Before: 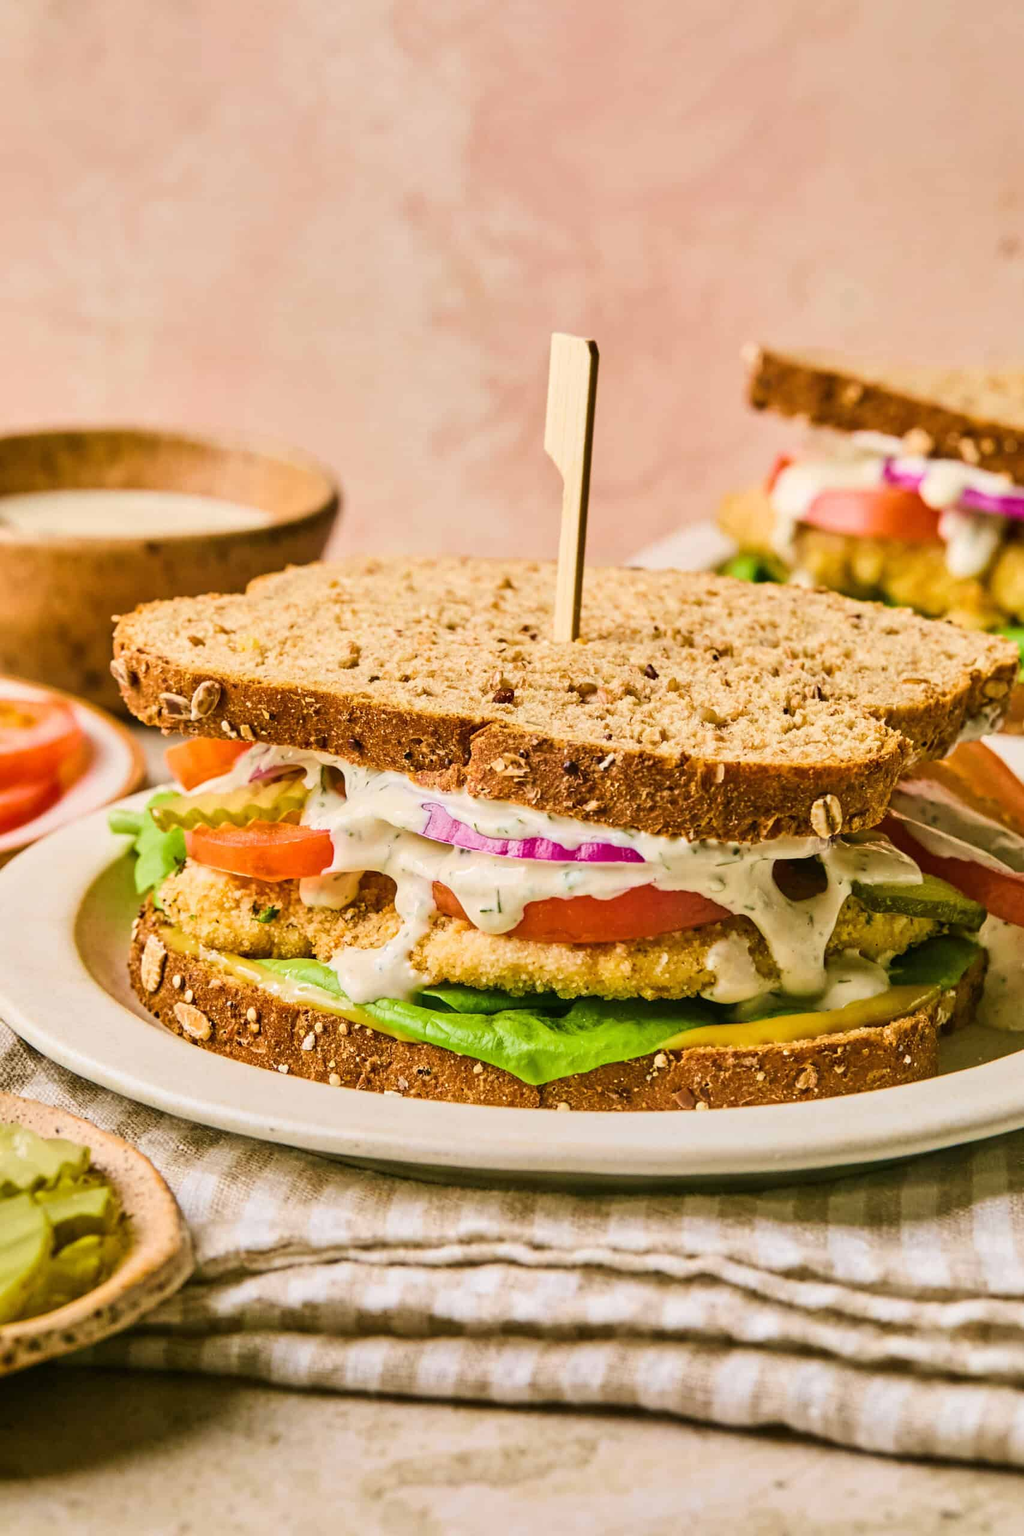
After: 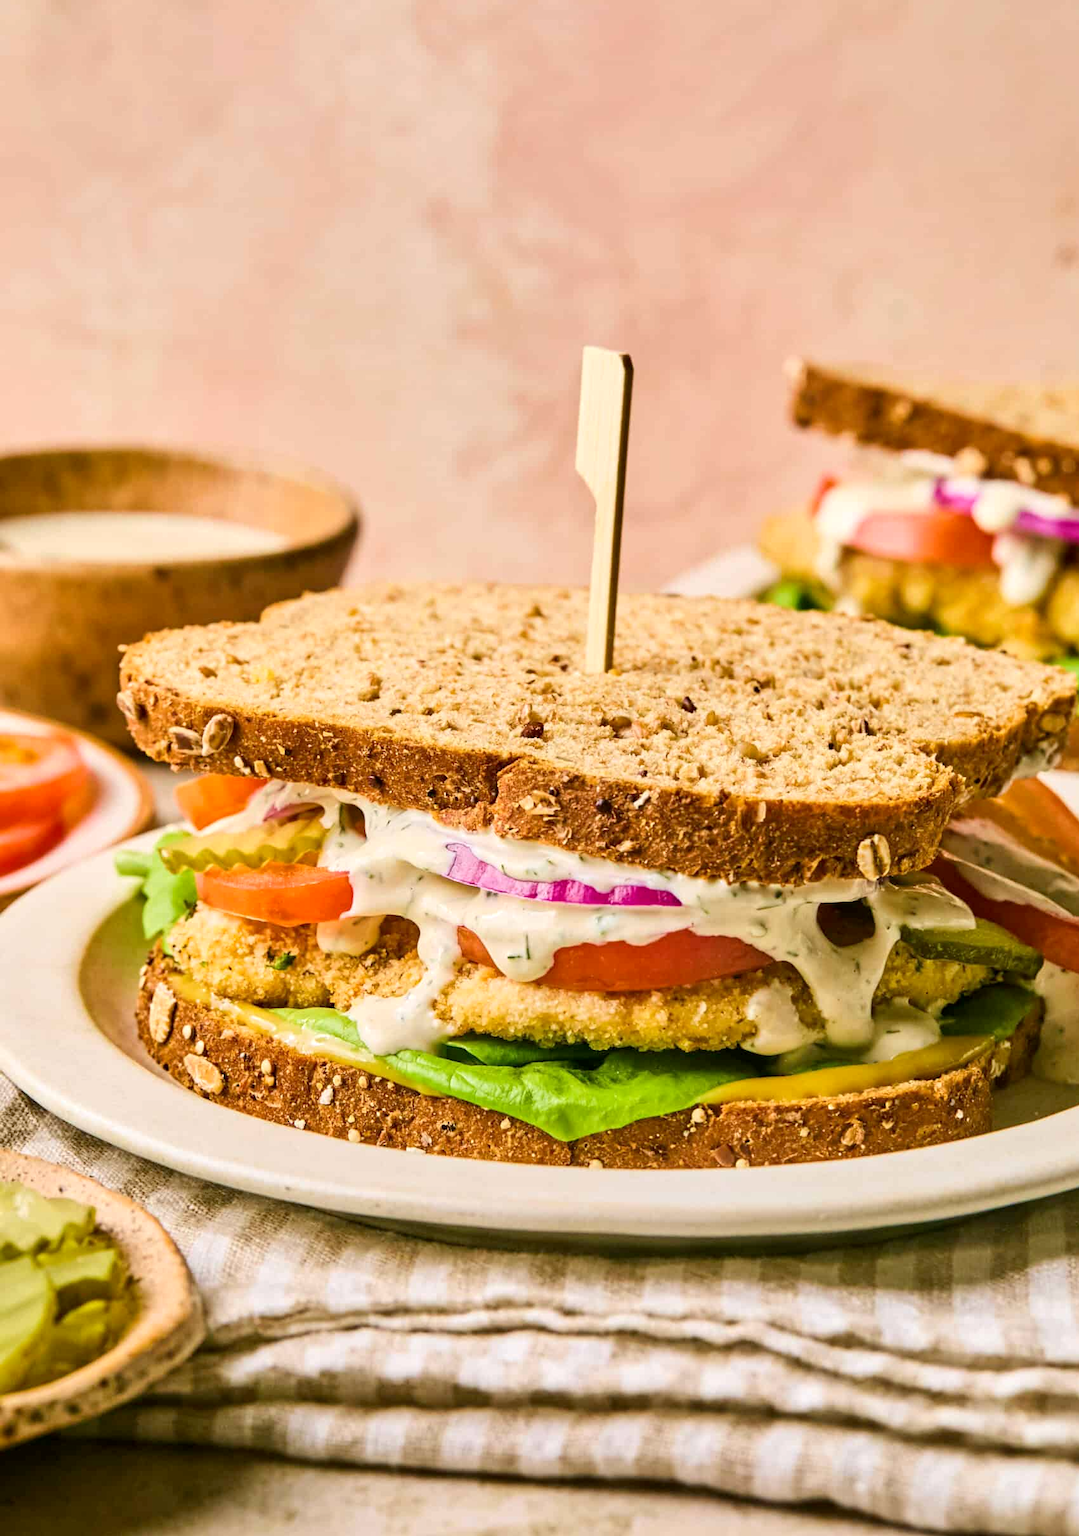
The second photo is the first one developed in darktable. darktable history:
crop: top 0.38%, right 0.254%, bottom 5.007%
exposure: black level correction 0.002, exposure 0.147 EV, compensate highlight preservation false
